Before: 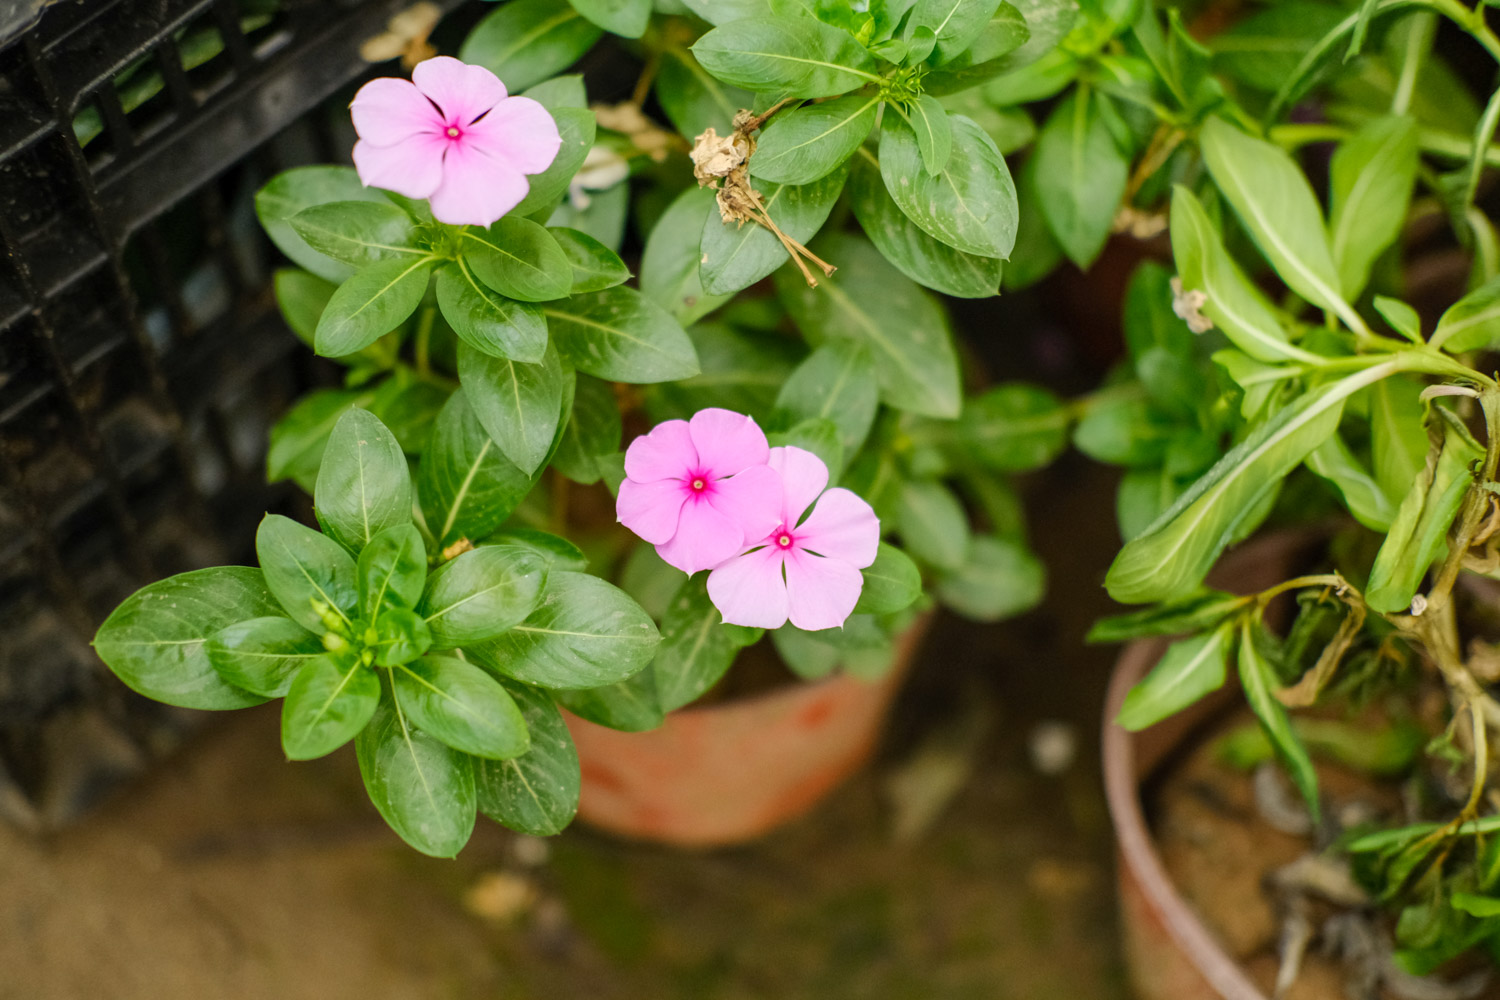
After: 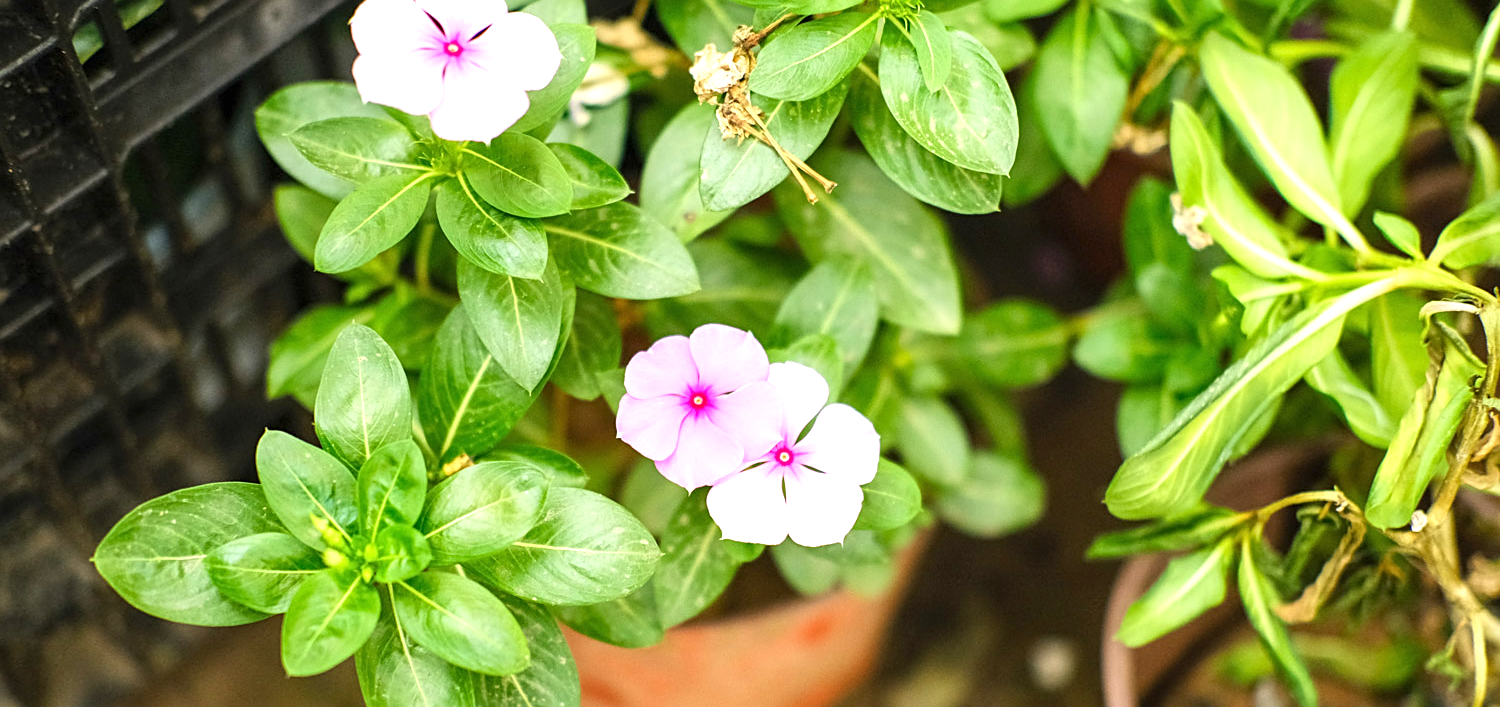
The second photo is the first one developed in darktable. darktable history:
sharpen: on, module defaults
crop and rotate: top 8.484%, bottom 20.765%
exposure: black level correction 0, exposure 1.001 EV, compensate highlight preservation false
